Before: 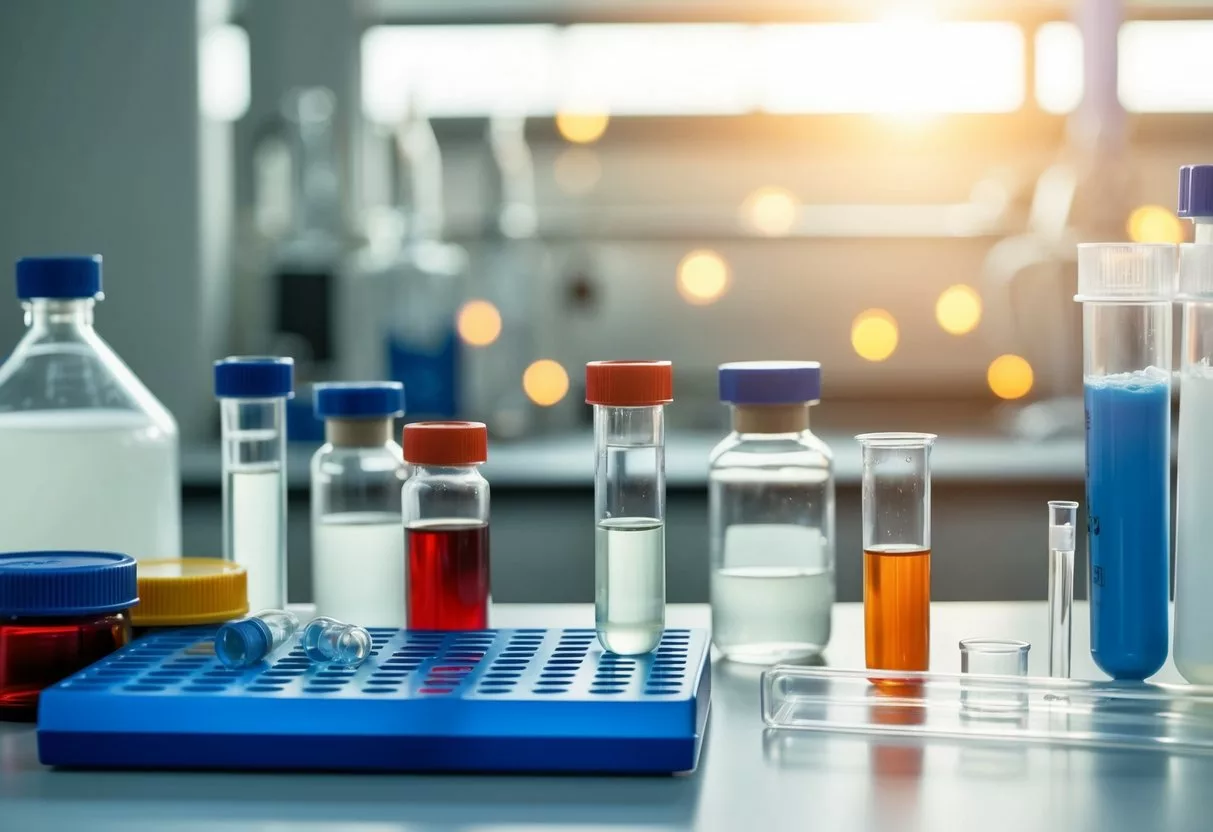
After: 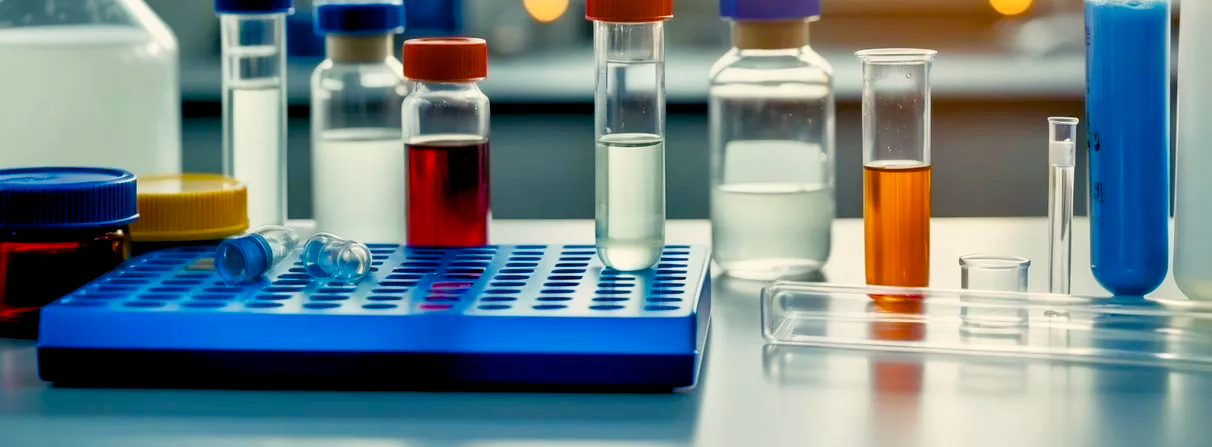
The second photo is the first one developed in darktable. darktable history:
color balance rgb: shadows lift › chroma 3%, shadows lift › hue 280.8°, power › hue 330°, highlights gain › chroma 3%, highlights gain › hue 75.6°, global offset › luminance -1%, perceptual saturation grading › global saturation 20%, perceptual saturation grading › highlights -25%, perceptual saturation grading › shadows 50%, global vibrance 20%
crop and rotate: top 46.237%
